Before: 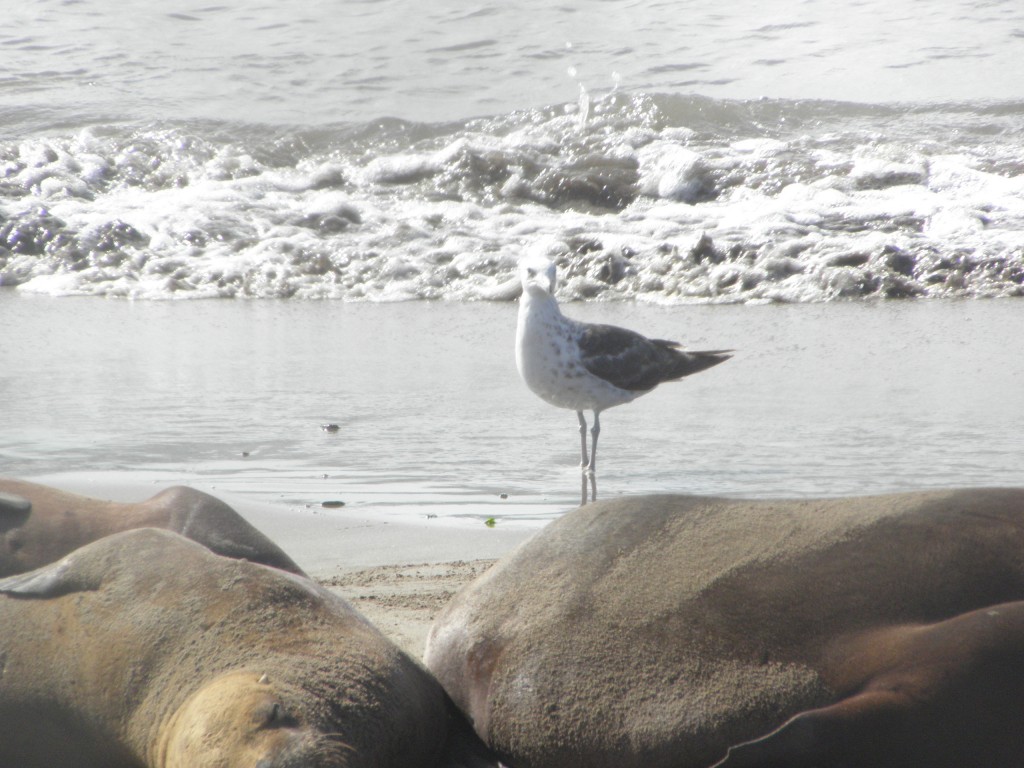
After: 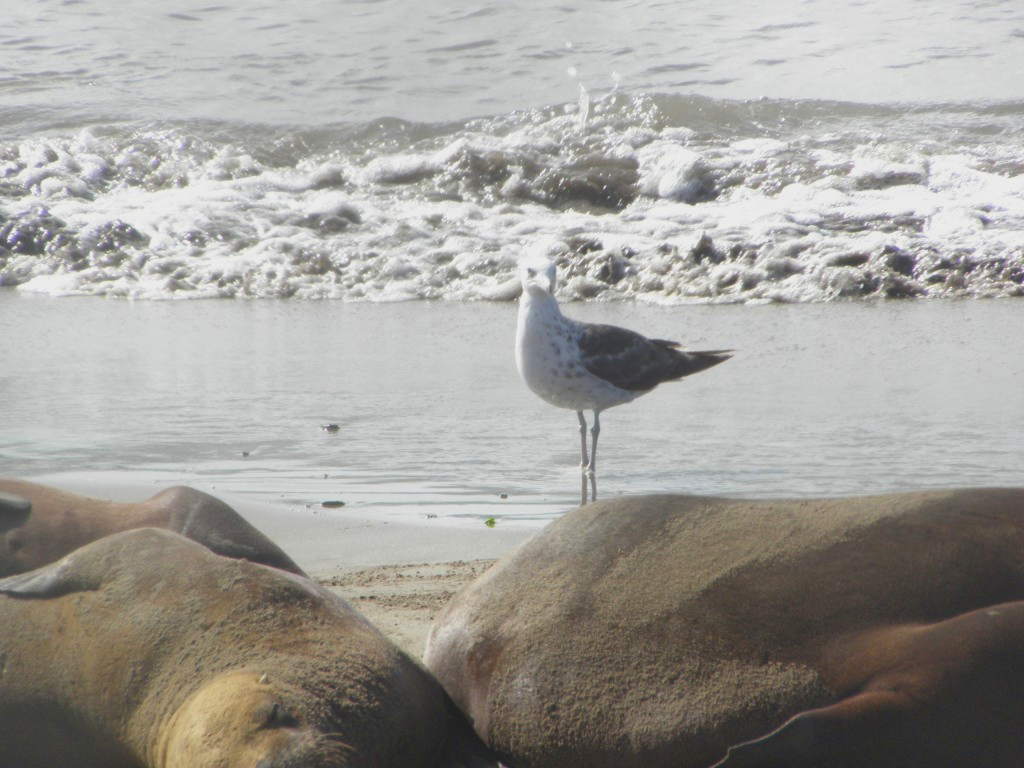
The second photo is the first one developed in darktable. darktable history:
tone equalizer: -8 EV 0.249 EV, -7 EV 0.396 EV, -6 EV 0.44 EV, -5 EV 0.284 EV, -3 EV -0.28 EV, -2 EV -0.393 EV, -1 EV -0.439 EV, +0 EV -0.26 EV
velvia: on, module defaults
